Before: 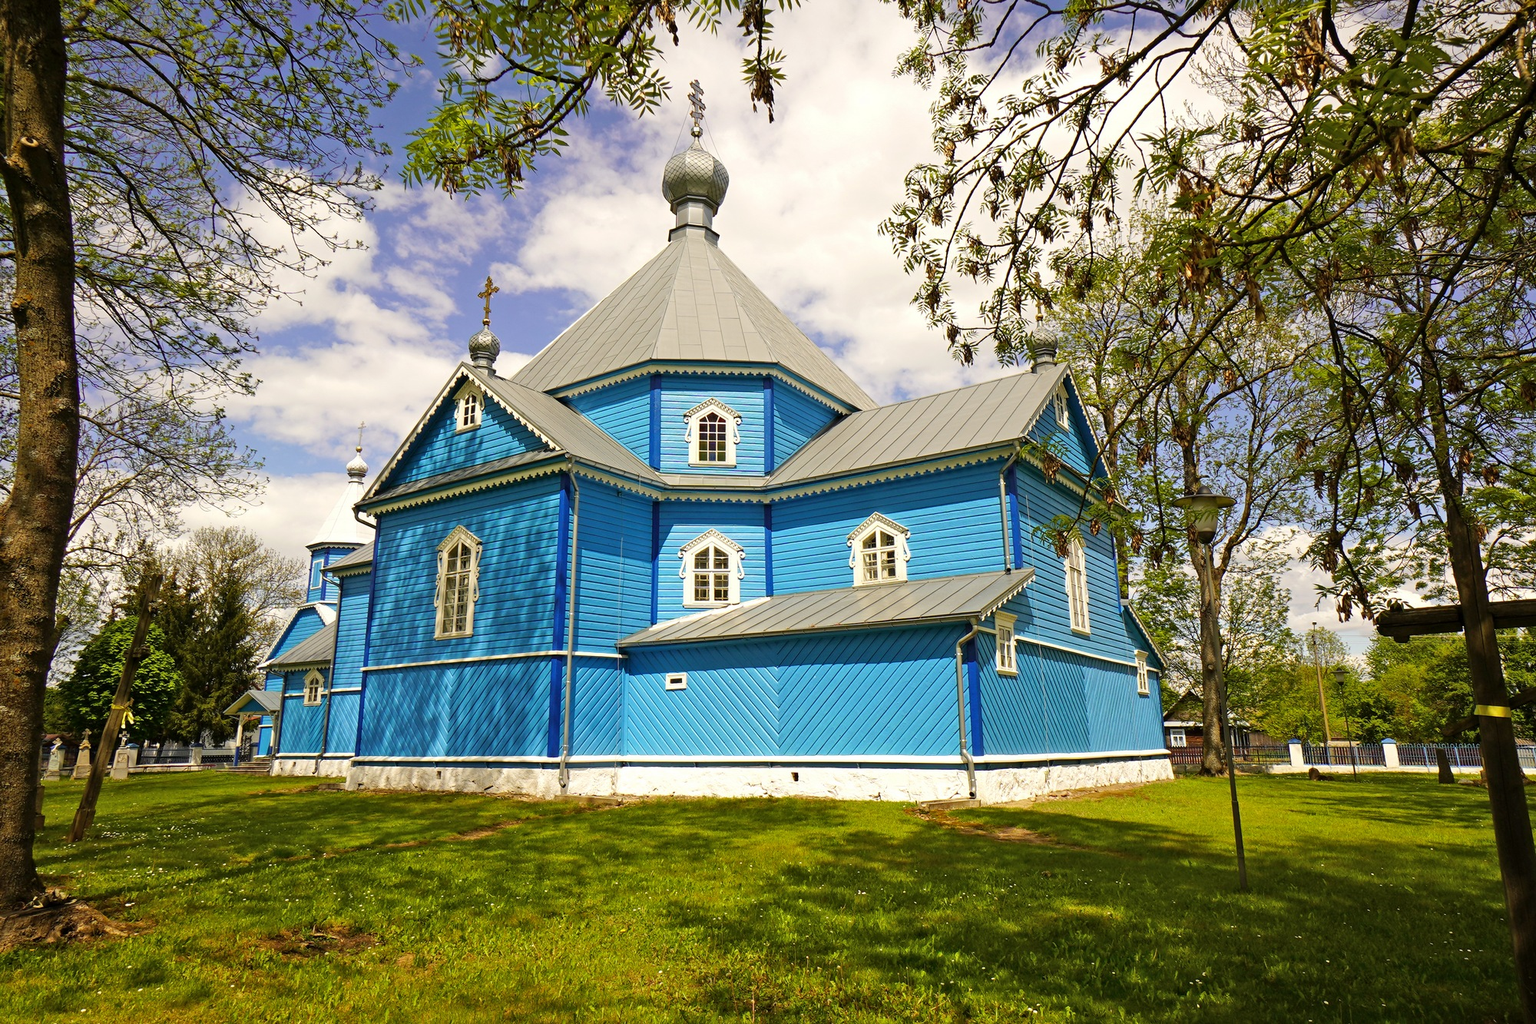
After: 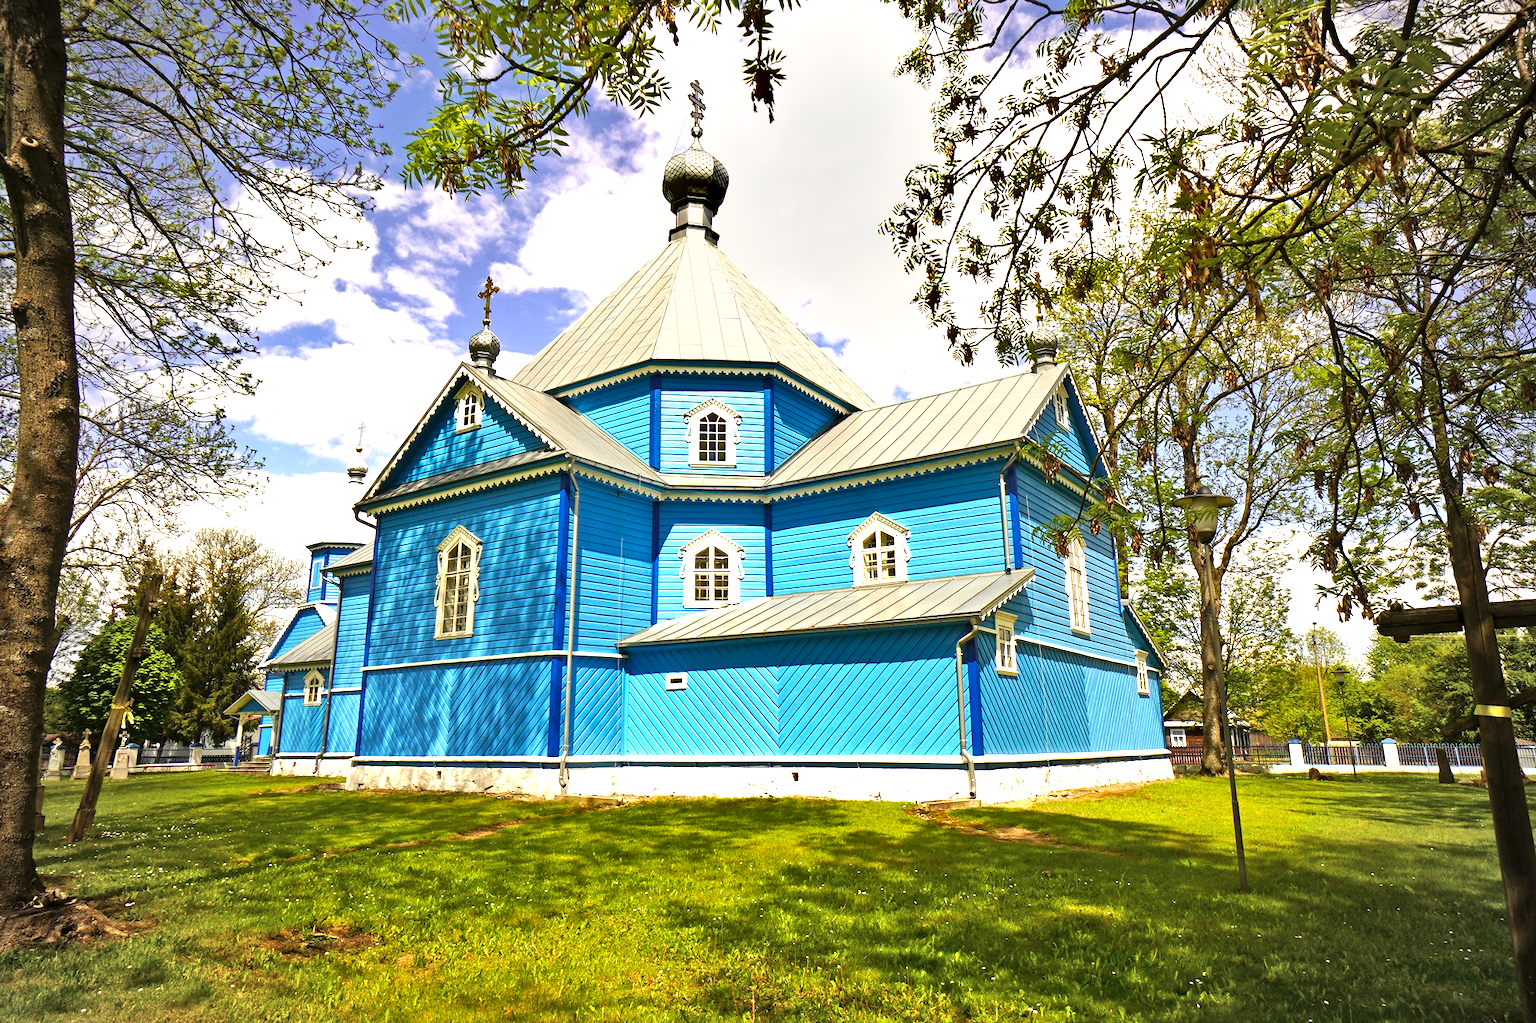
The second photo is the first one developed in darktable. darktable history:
exposure: black level correction 0, exposure 0.95 EV, compensate exposure bias true, compensate highlight preservation false
shadows and highlights: soften with gaussian
vignetting: fall-off radius 63.6%
